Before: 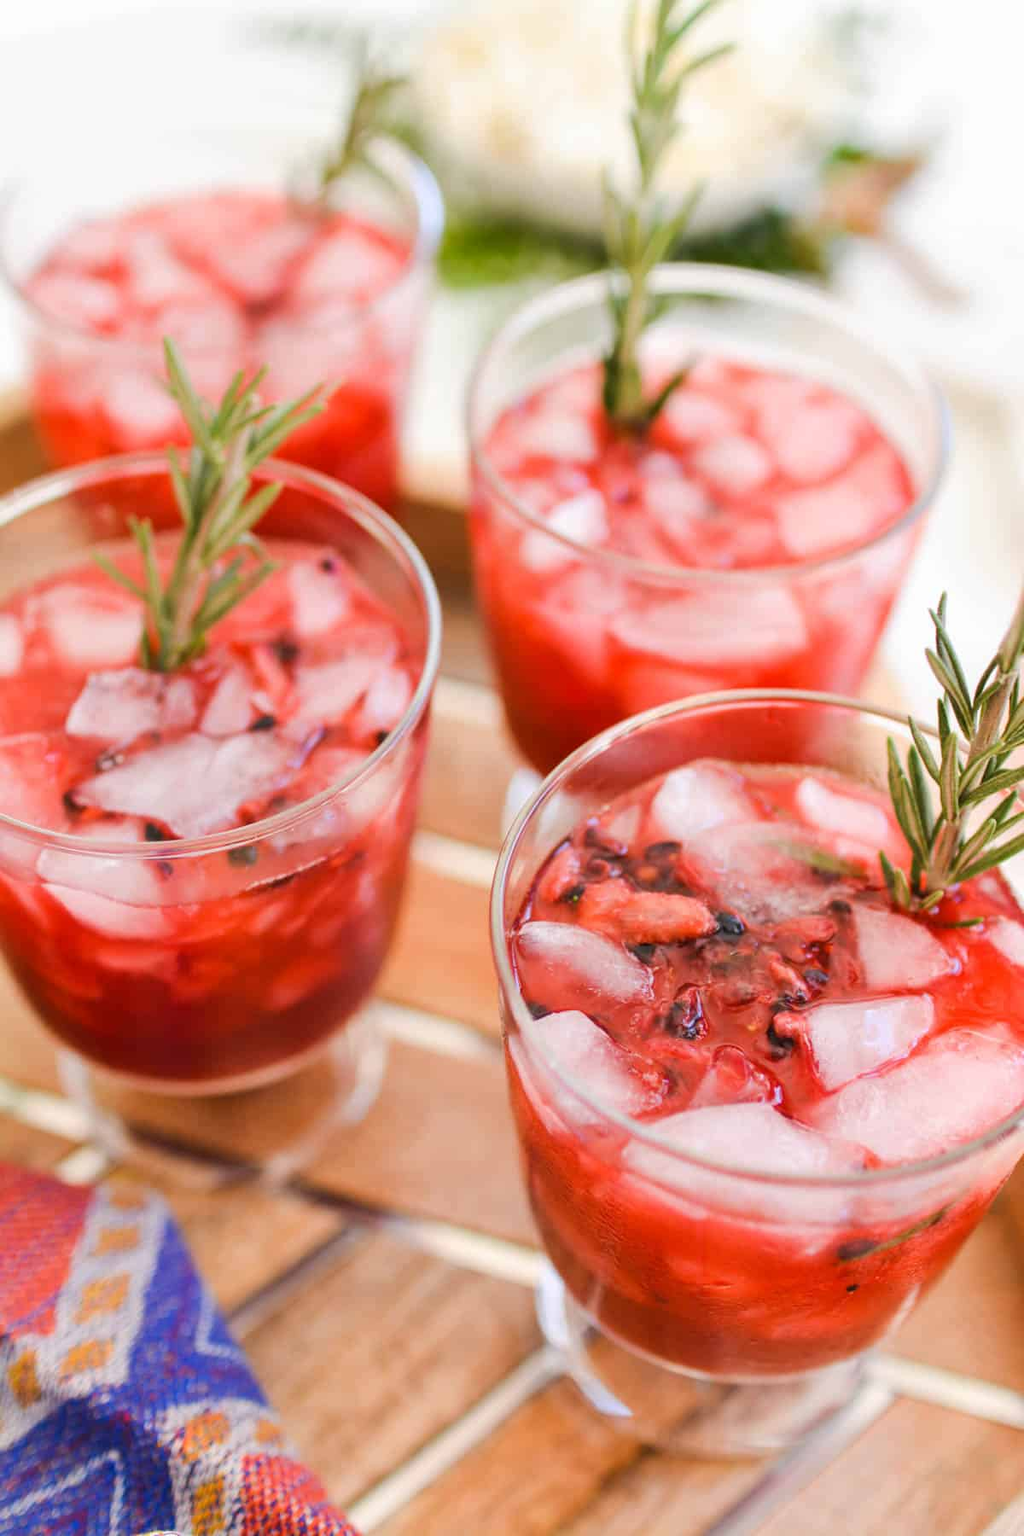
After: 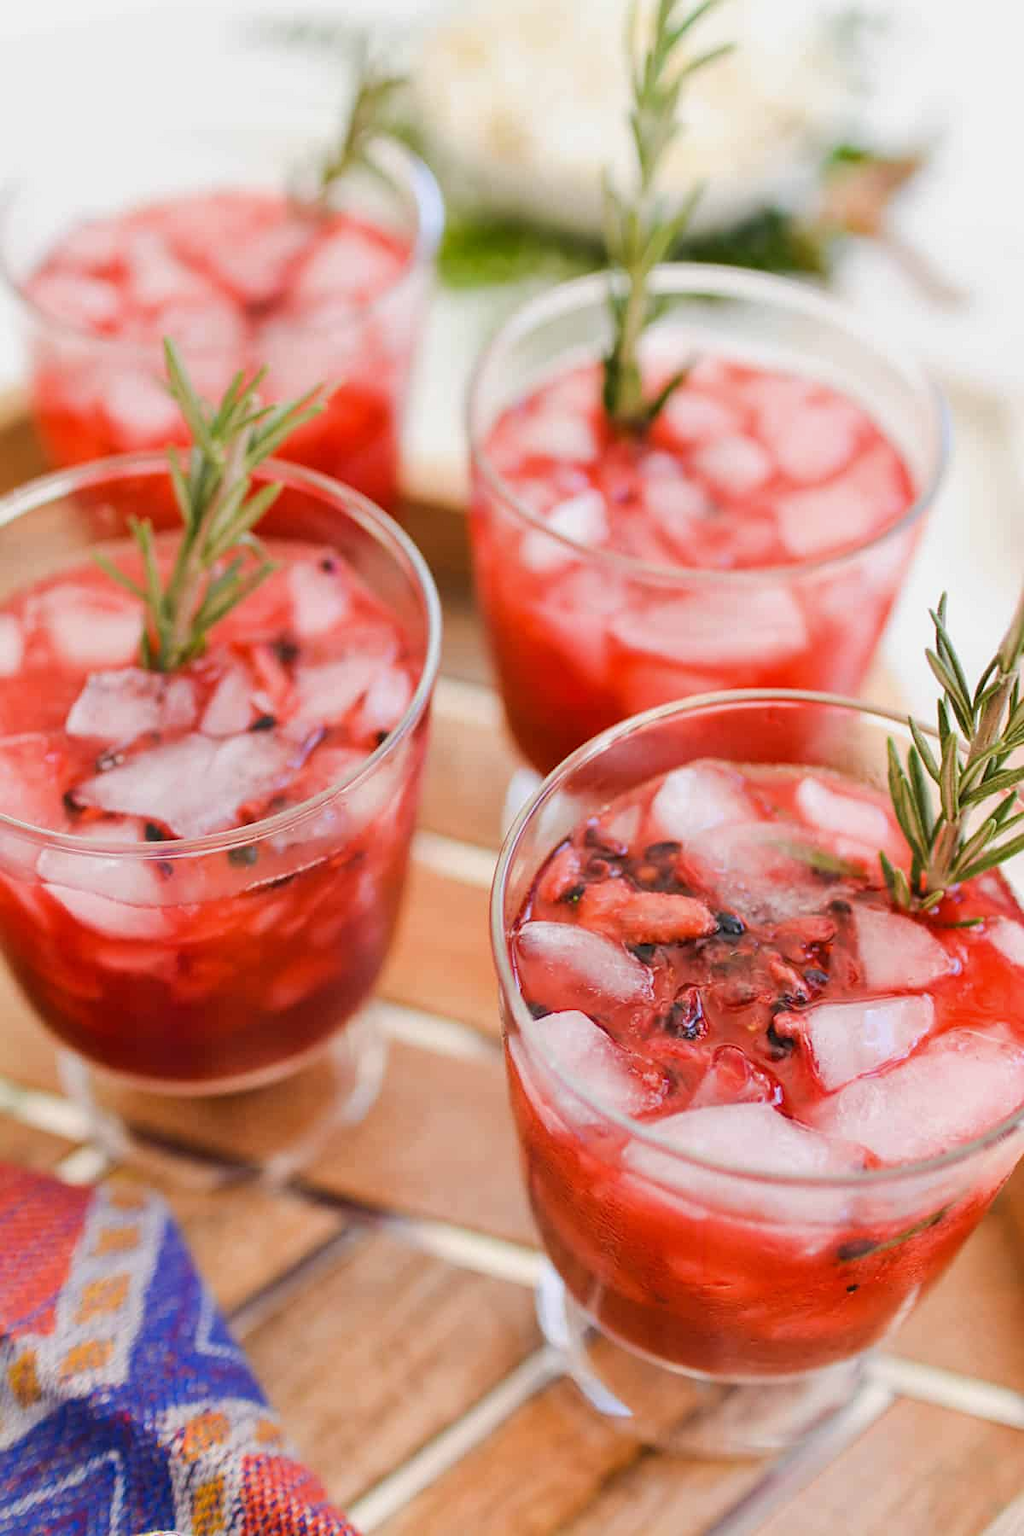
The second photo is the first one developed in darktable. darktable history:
exposure: exposure -0.155 EV, compensate exposure bias true, compensate highlight preservation false
sharpen: amount 0.205
